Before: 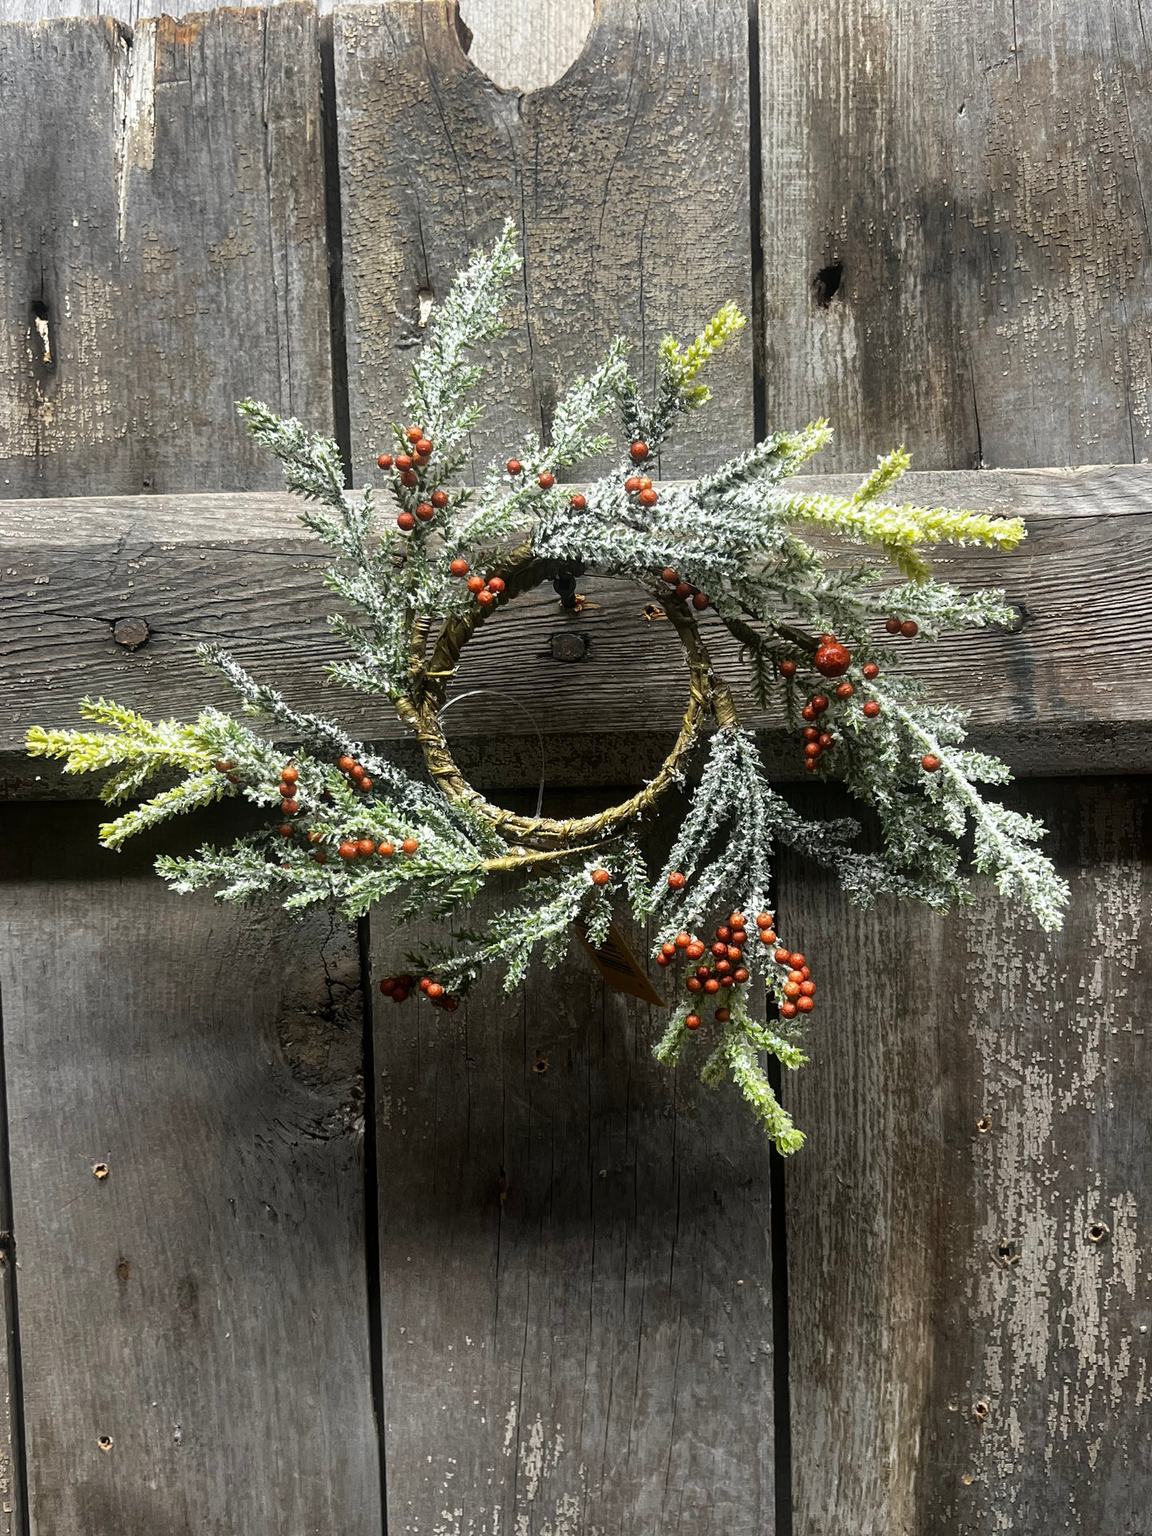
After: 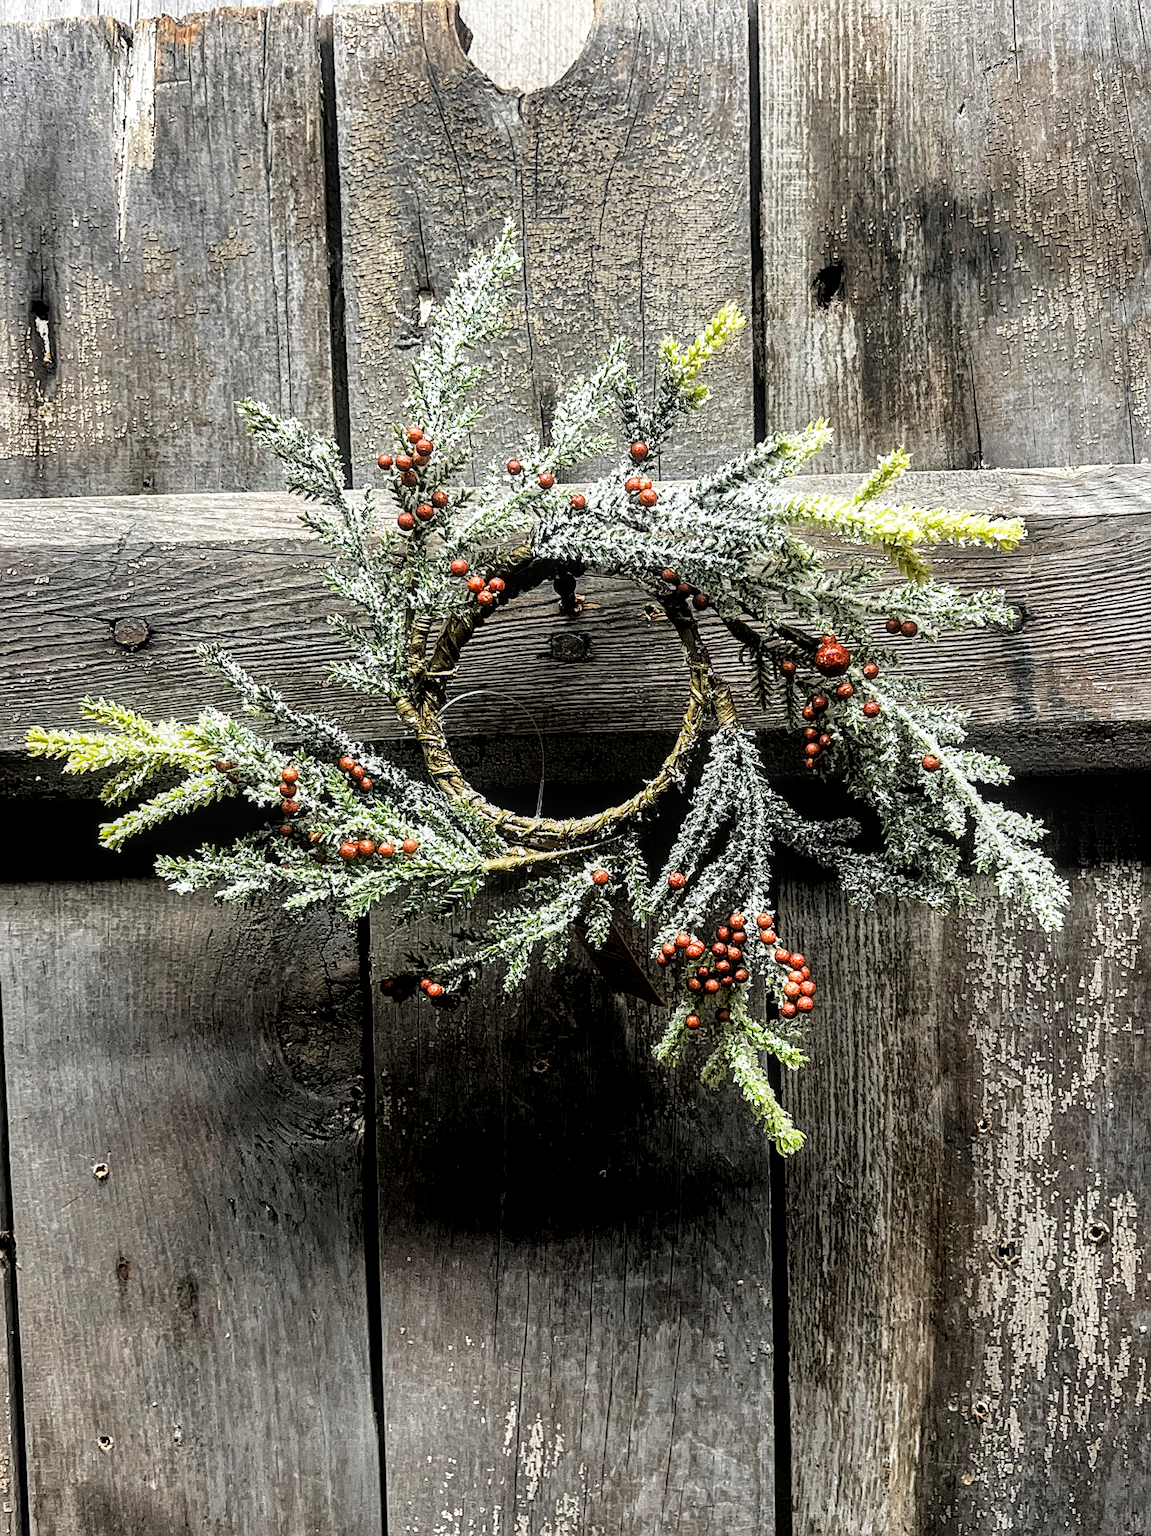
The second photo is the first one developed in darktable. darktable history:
filmic rgb: black relative exposure -5.14 EV, white relative exposure 3.18 EV, hardness 3.48, contrast 1.197, highlights saturation mix -30.54%
exposure: black level correction 0, exposure 0.499 EV, compensate highlight preservation false
local contrast: detail 130%
sharpen: on, module defaults
